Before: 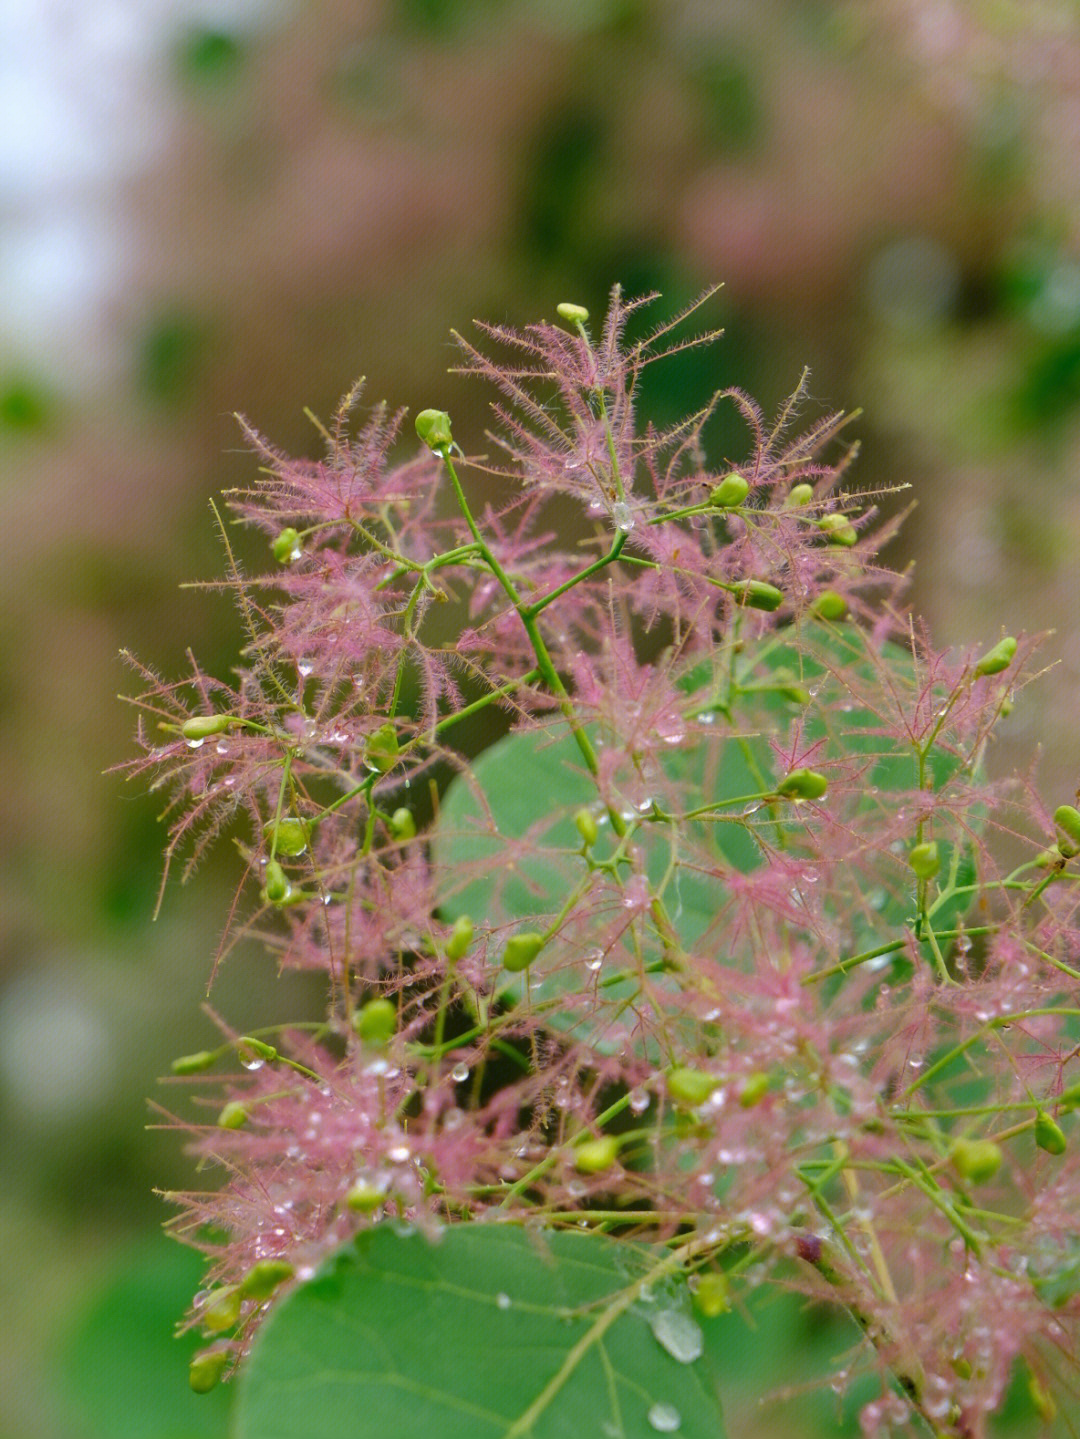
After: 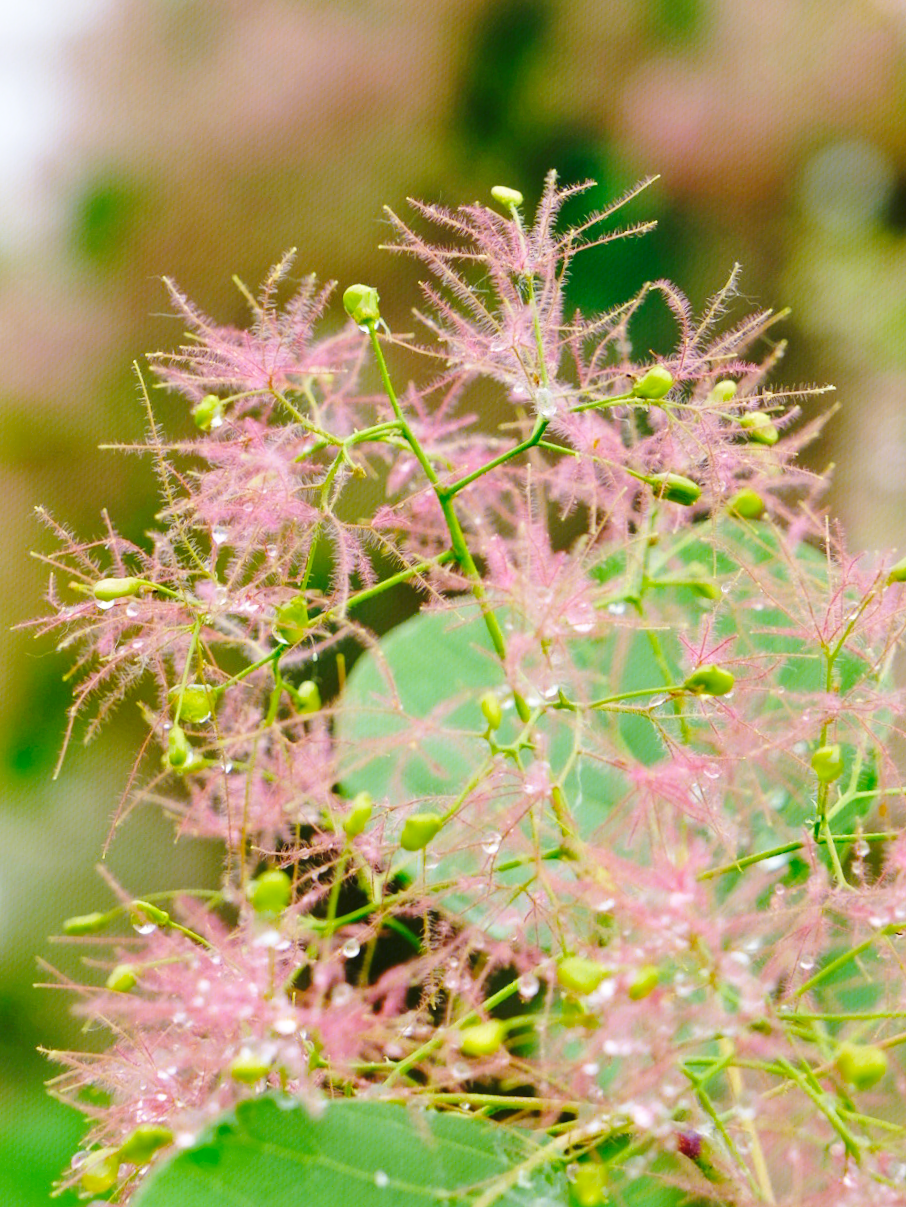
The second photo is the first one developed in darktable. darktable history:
crop and rotate: angle -3.27°, left 5.211%, top 5.211%, right 4.607%, bottom 4.607%
base curve: curves: ch0 [(0, 0) (0.032, 0.037) (0.105, 0.228) (0.435, 0.76) (0.856, 0.983) (1, 1)], preserve colors none
